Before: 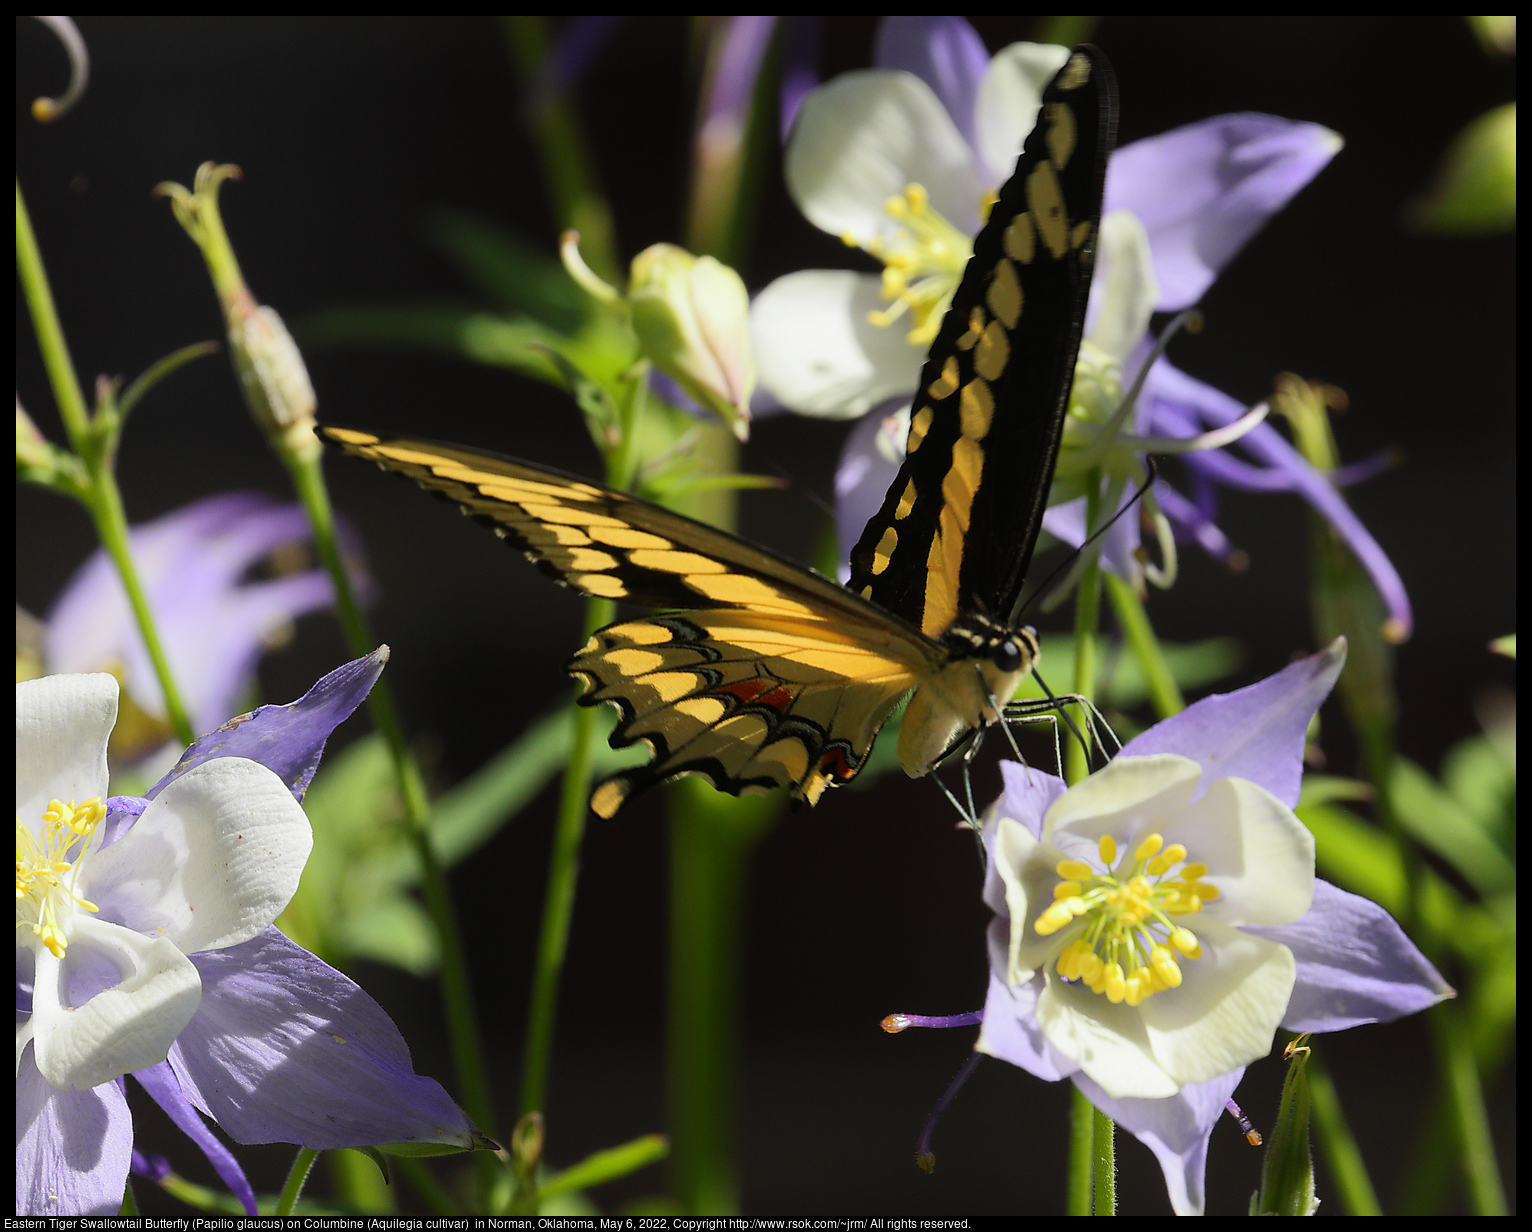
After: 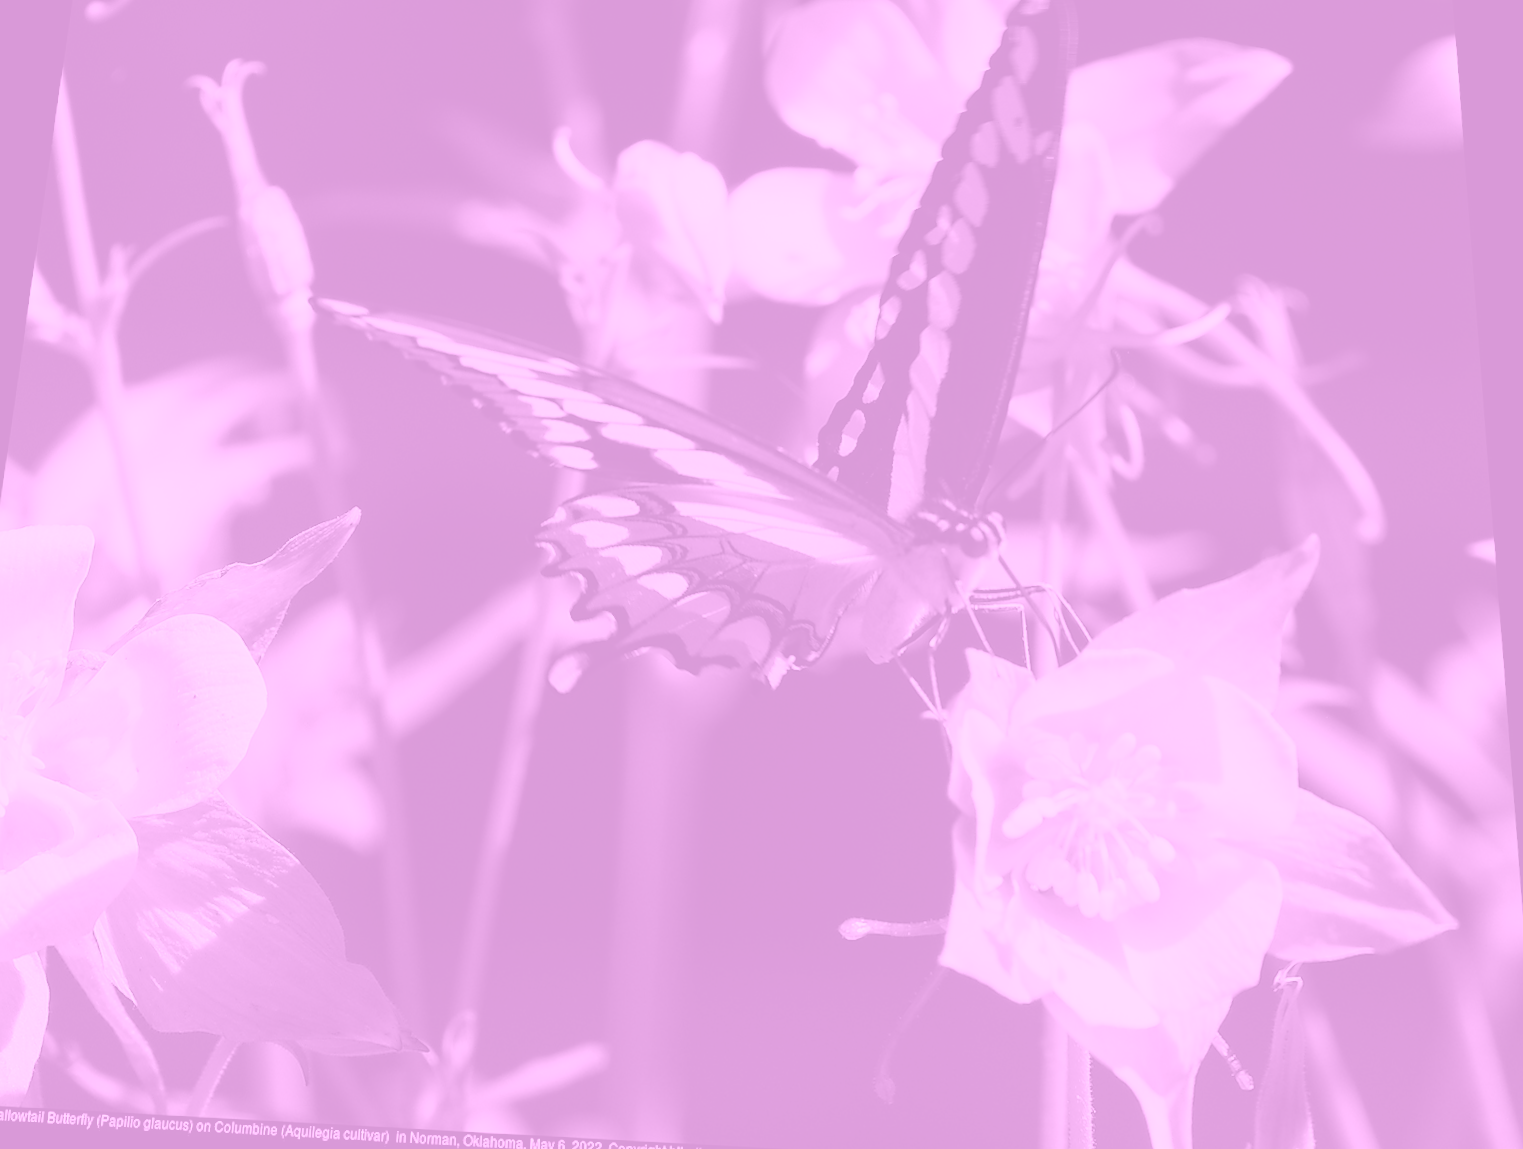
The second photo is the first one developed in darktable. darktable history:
contrast brightness saturation: contrast -0.19, saturation 0.19
colorize: hue 331.2°, saturation 75%, source mix 30.28%, lightness 70.52%, version 1
crop and rotate: angle -1.96°, left 3.097%, top 4.154%, right 1.586%, bottom 0.529%
rotate and perspective: rotation 0.128°, lens shift (vertical) -0.181, lens shift (horizontal) -0.044, shear 0.001, automatic cropping off
